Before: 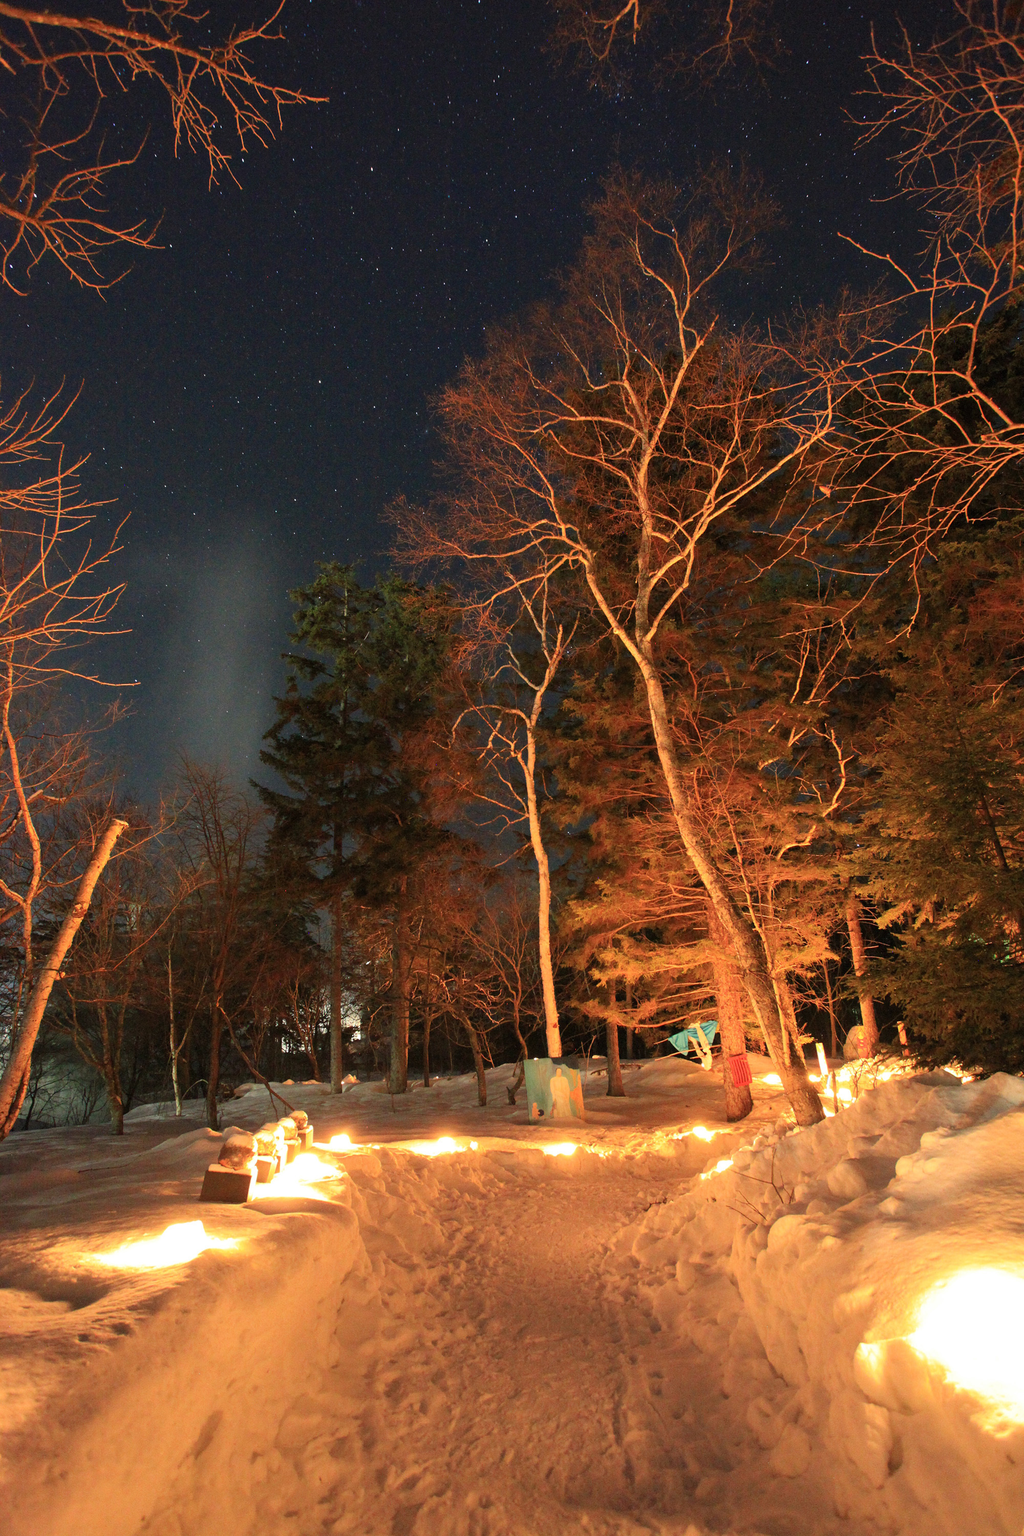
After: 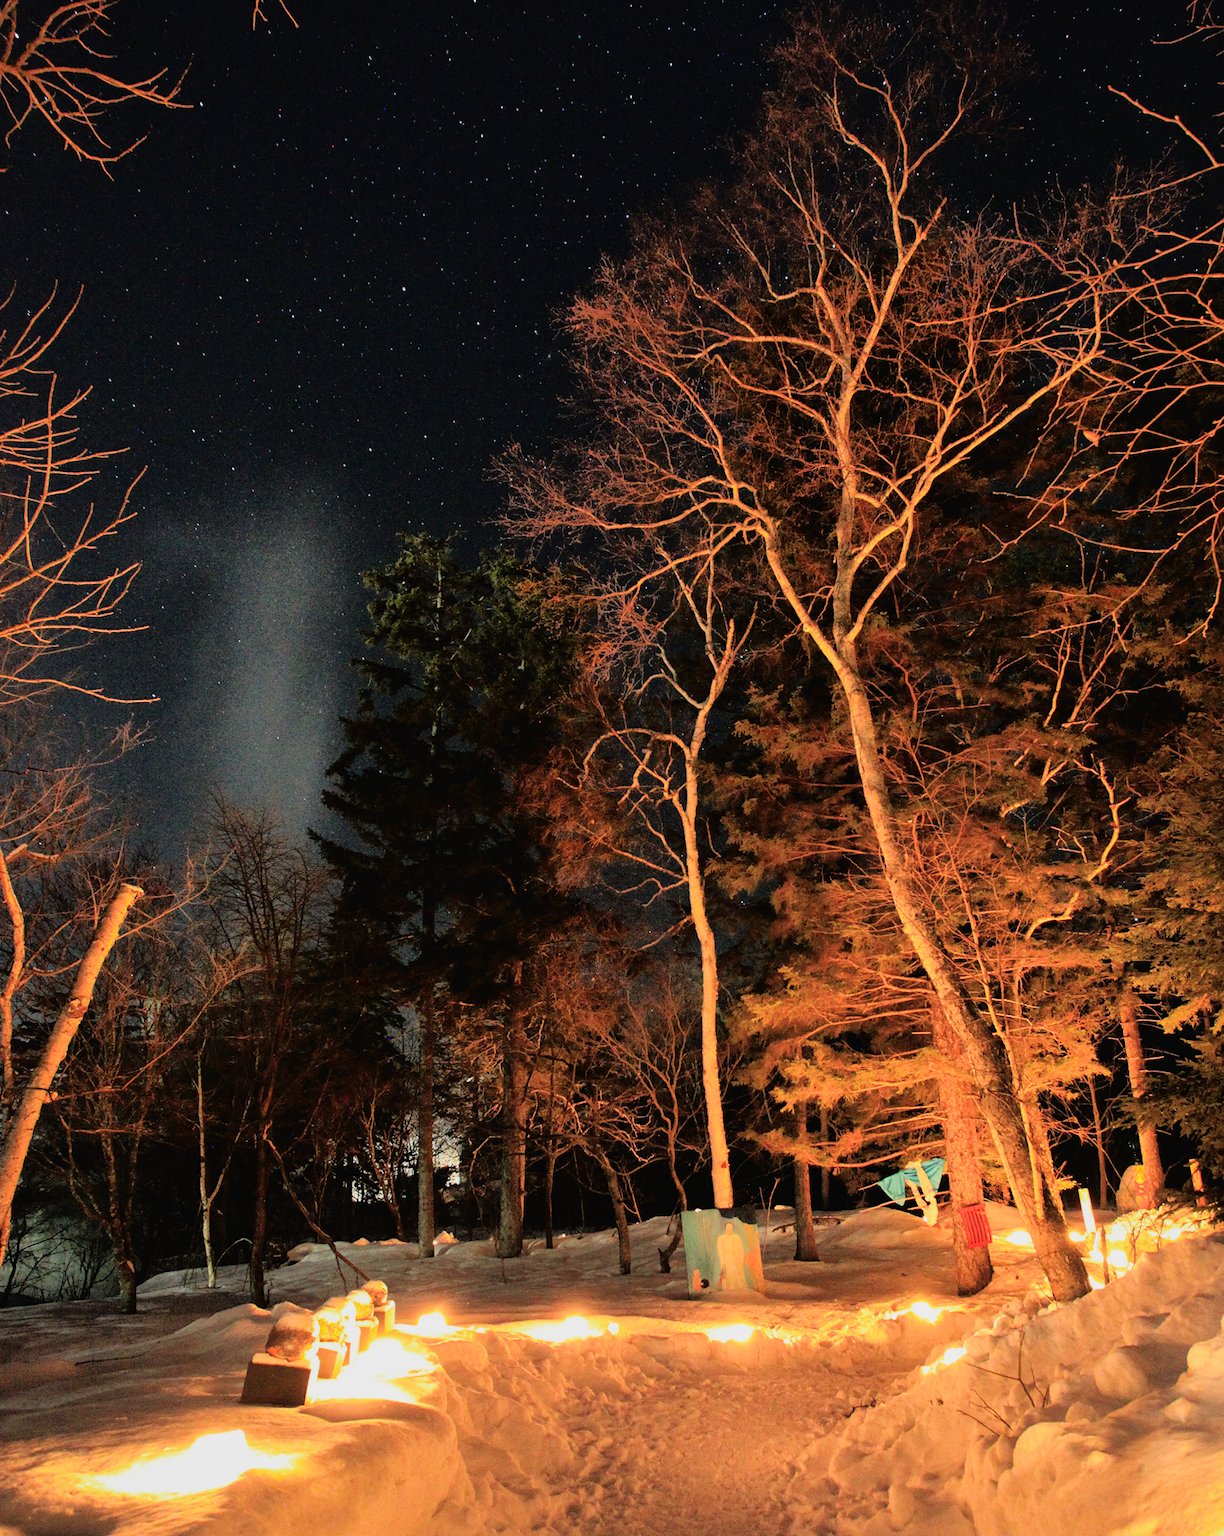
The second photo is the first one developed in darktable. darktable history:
filmic rgb: black relative exposure -5.14 EV, white relative exposure 4 EV, hardness 2.89, contrast 1.298, highlights saturation mix -30.23%
tone curve: curves: ch0 [(0, 0.01) (0.037, 0.032) (0.131, 0.108) (0.275, 0.258) (0.483, 0.512) (0.61, 0.661) (0.696, 0.76) (0.792, 0.867) (0.911, 0.955) (0.997, 0.995)]; ch1 [(0, 0) (0.308, 0.268) (0.425, 0.383) (0.503, 0.502) (0.529, 0.543) (0.706, 0.754) (0.869, 0.907) (1, 1)]; ch2 [(0, 0) (0.228, 0.196) (0.336, 0.315) (0.399, 0.403) (0.485, 0.487) (0.502, 0.502) (0.525, 0.523) (0.545, 0.552) (0.587, 0.61) (0.636, 0.654) (0.711, 0.729) (0.855, 0.87) (0.998, 0.977)], color space Lab, linked channels, preserve colors none
shadows and highlights: on, module defaults
crop and rotate: left 2.284%, top 11.058%, right 9.806%, bottom 15.441%
